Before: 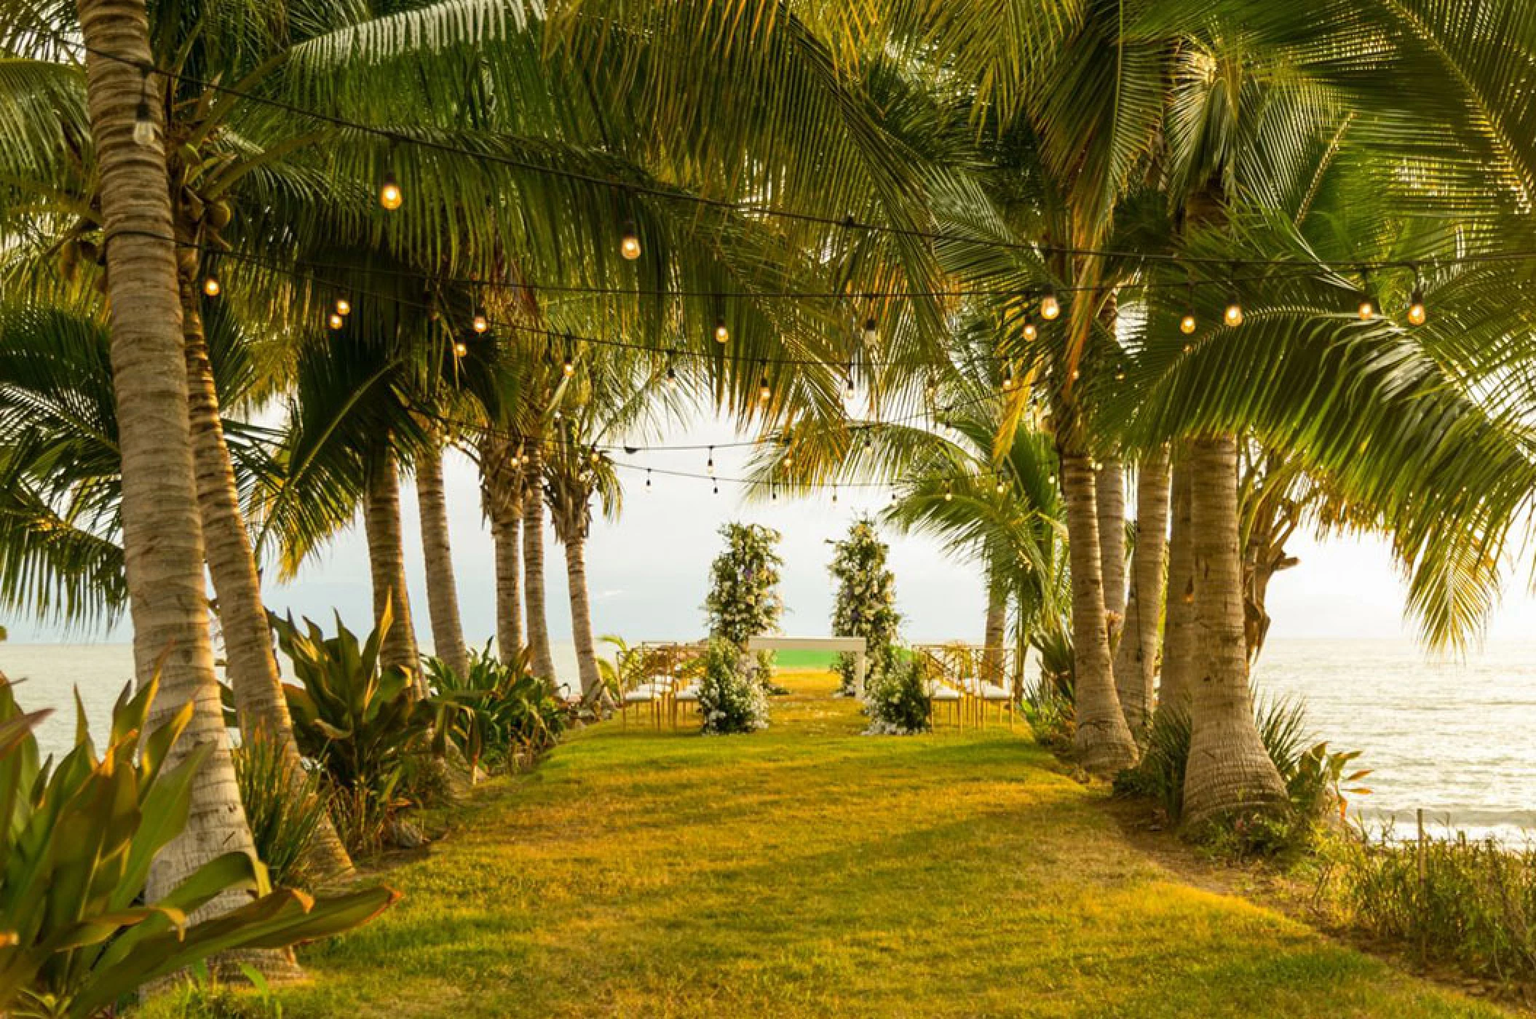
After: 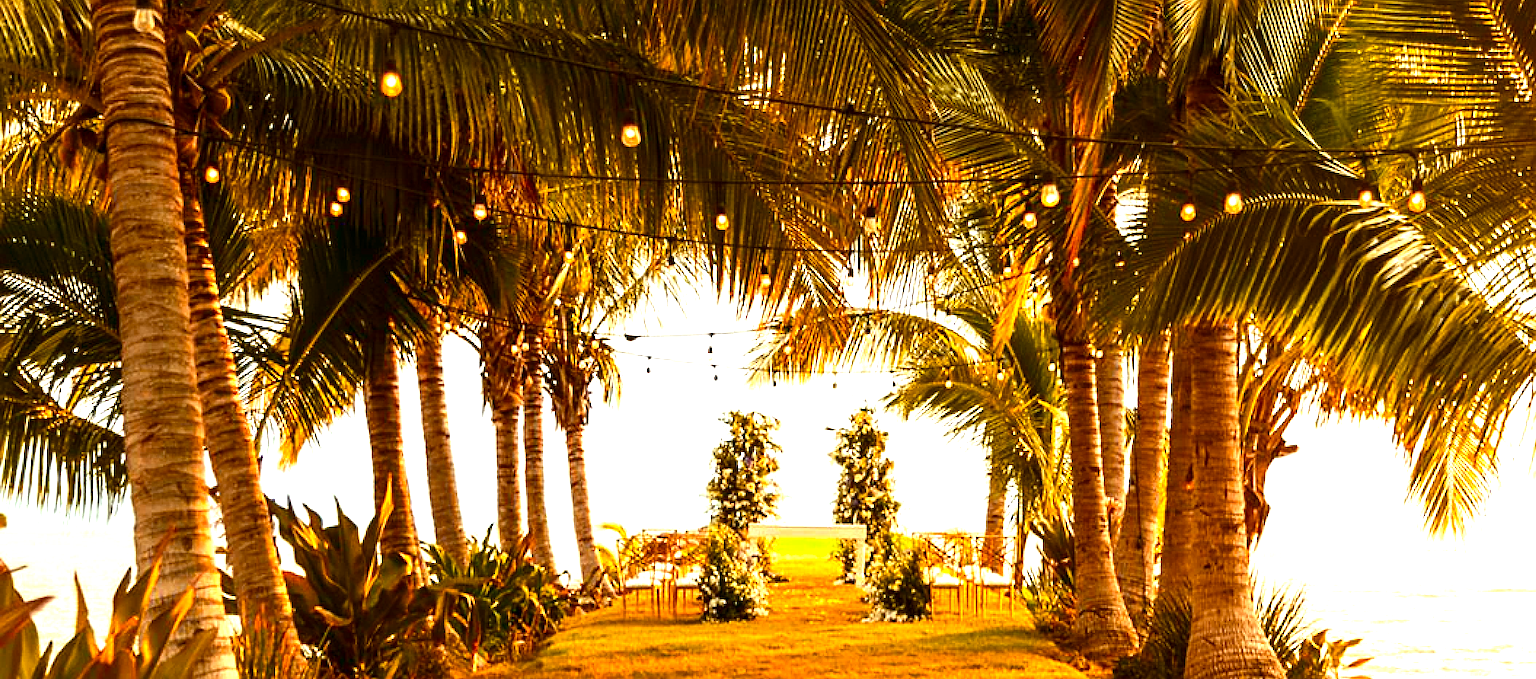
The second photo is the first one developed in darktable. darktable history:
color balance rgb: power › chroma 1.07%, power › hue 26.48°, perceptual saturation grading › global saturation 19.949%
exposure: black level correction 0, exposure 1.099 EV, compensate exposure bias true, compensate highlight preservation false
crop: top 11.142%, bottom 22.092%
color zones: curves: ch1 [(0, 0.455) (0.063, 0.455) (0.286, 0.495) (0.429, 0.5) (0.571, 0.5) (0.714, 0.5) (0.857, 0.5) (1, 0.455)]; ch2 [(0, 0.532) (0.063, 0.521) (0.233, 0.447) (0.429, 0.489) (0.571, 0.5) (0.714, 0.5) (0.857, 0.5) (1, 0.532)]
contrast brightness saturation: contrast 0.133, brightness -0.238, saturation 0.146
sharpen: on, module defaults
